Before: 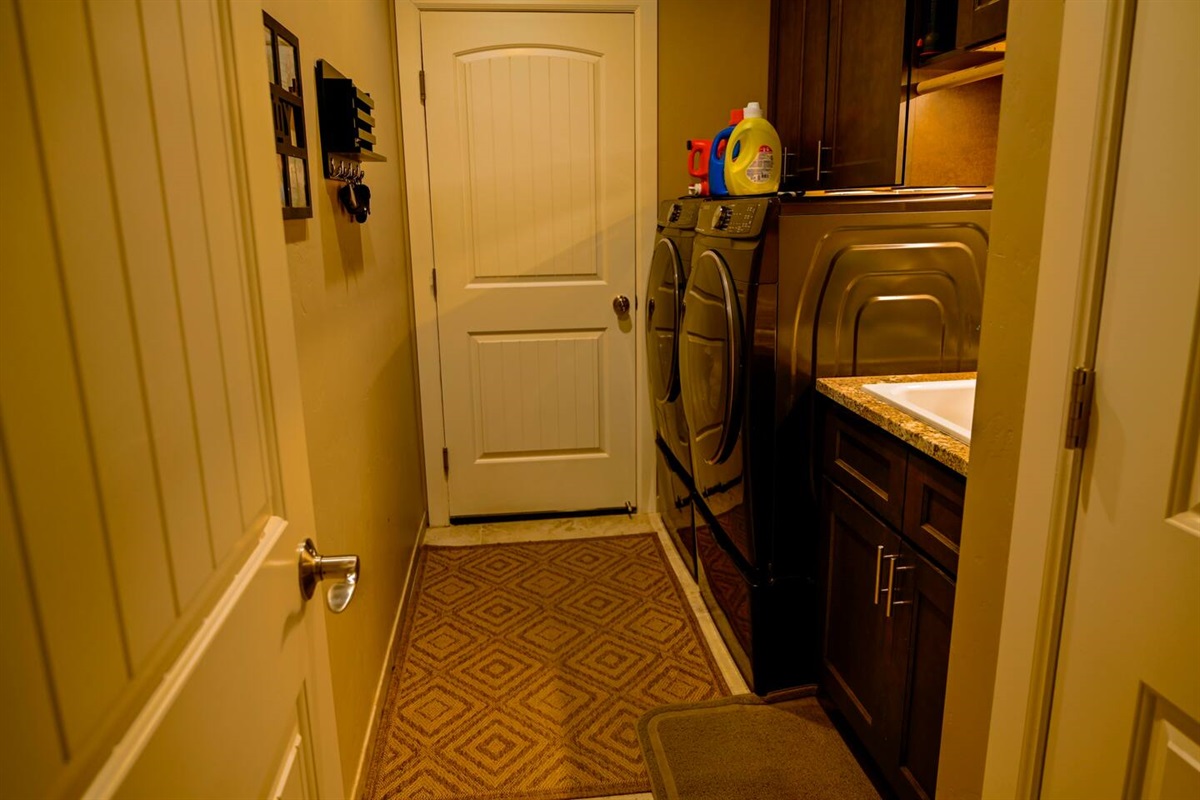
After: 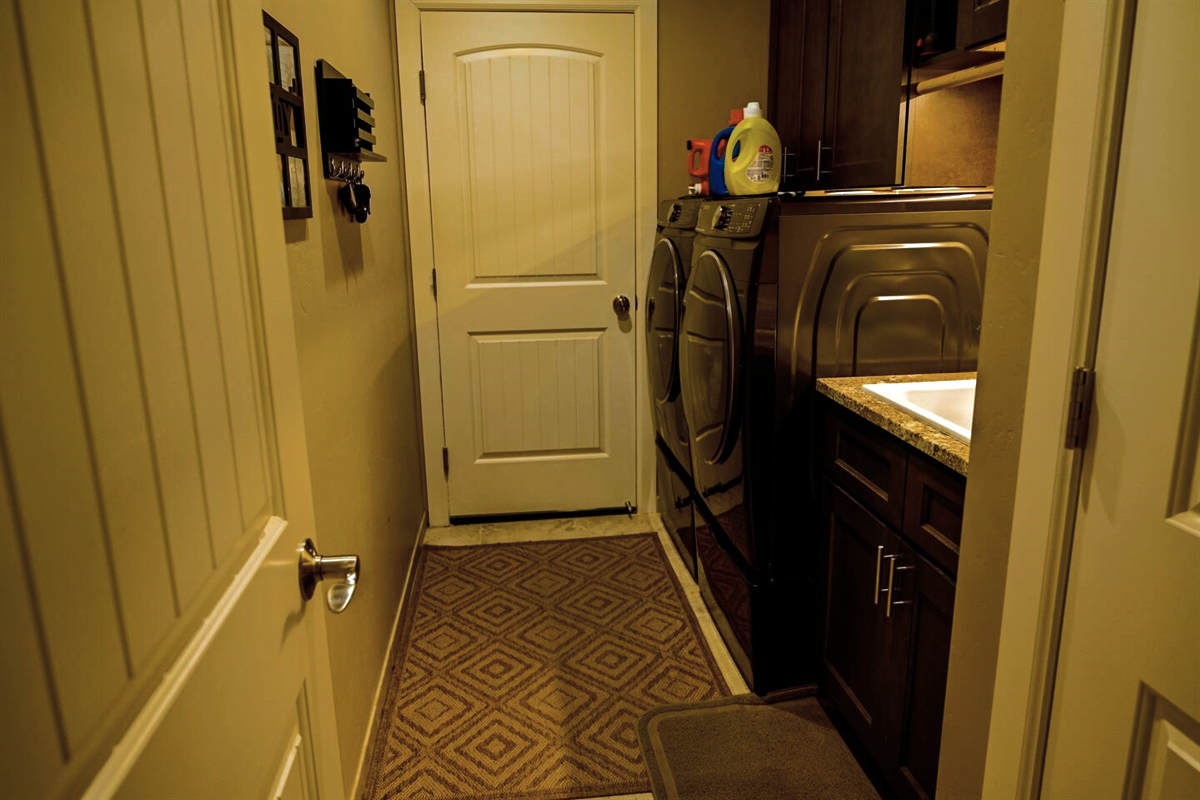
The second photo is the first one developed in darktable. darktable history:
color correction: highlights a* -12.64, highlights b* -18.03, saturation 0.701
color zones: curves: ch0 [(0, 0.425) (0.143, 0.422) (0.286, 0.42) (0.429, 0.419) (0.571, 0.419) (0.714, 0.42) (0.857, 0.422) (1, 0.425)]
color balance rgb: perceptual saturation grading › global saturation 19.462%, perceptual brilliance grading › highlights 17.432%, perceptual brilliance grading › mid-tones 31.291%, perceptual brilliance grading › shadows -30.604%, global vibrance 15.508%
